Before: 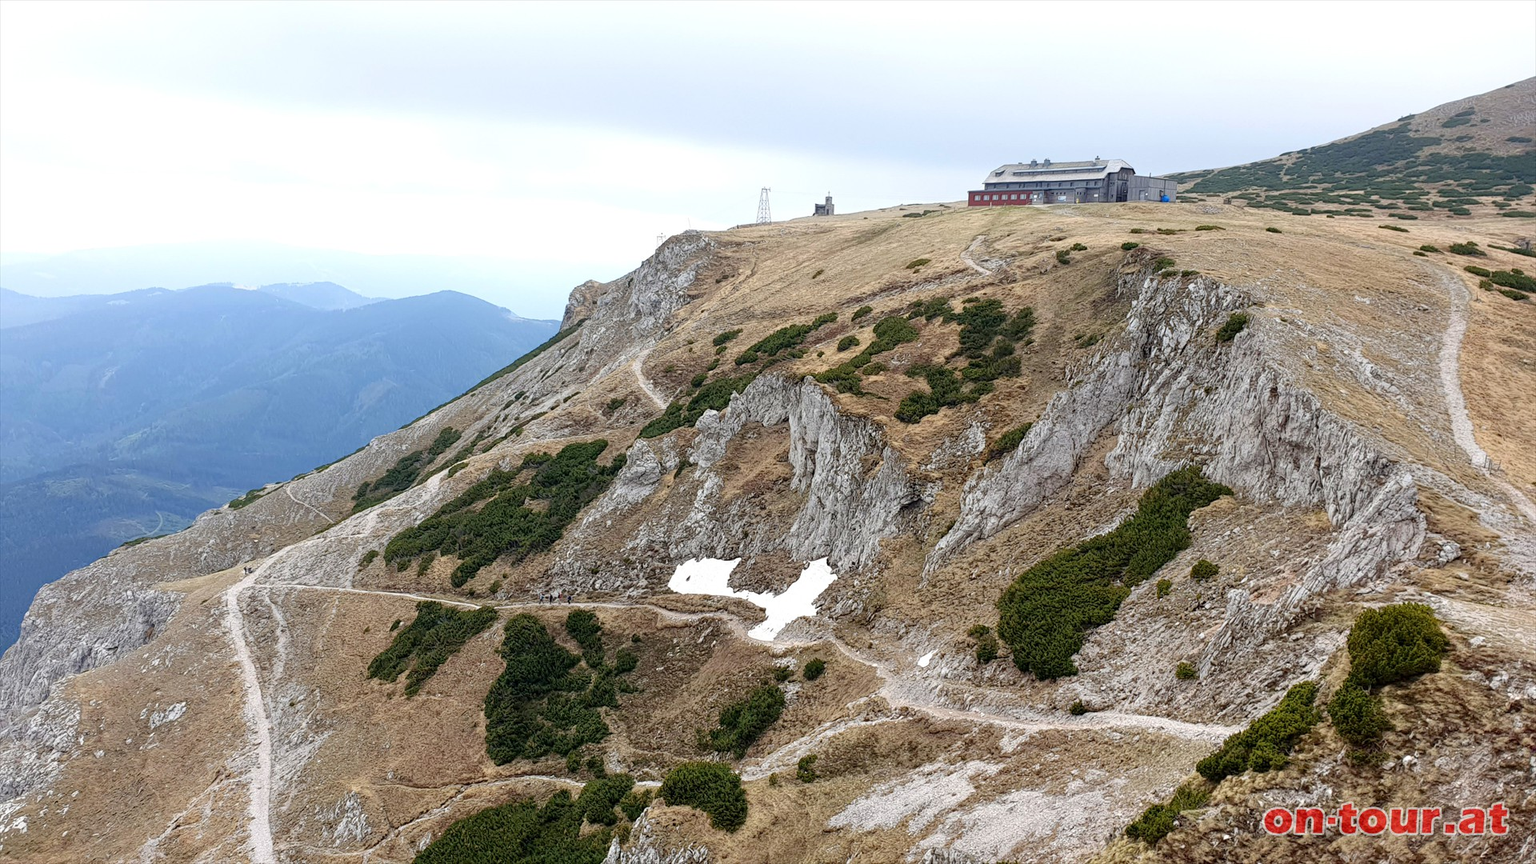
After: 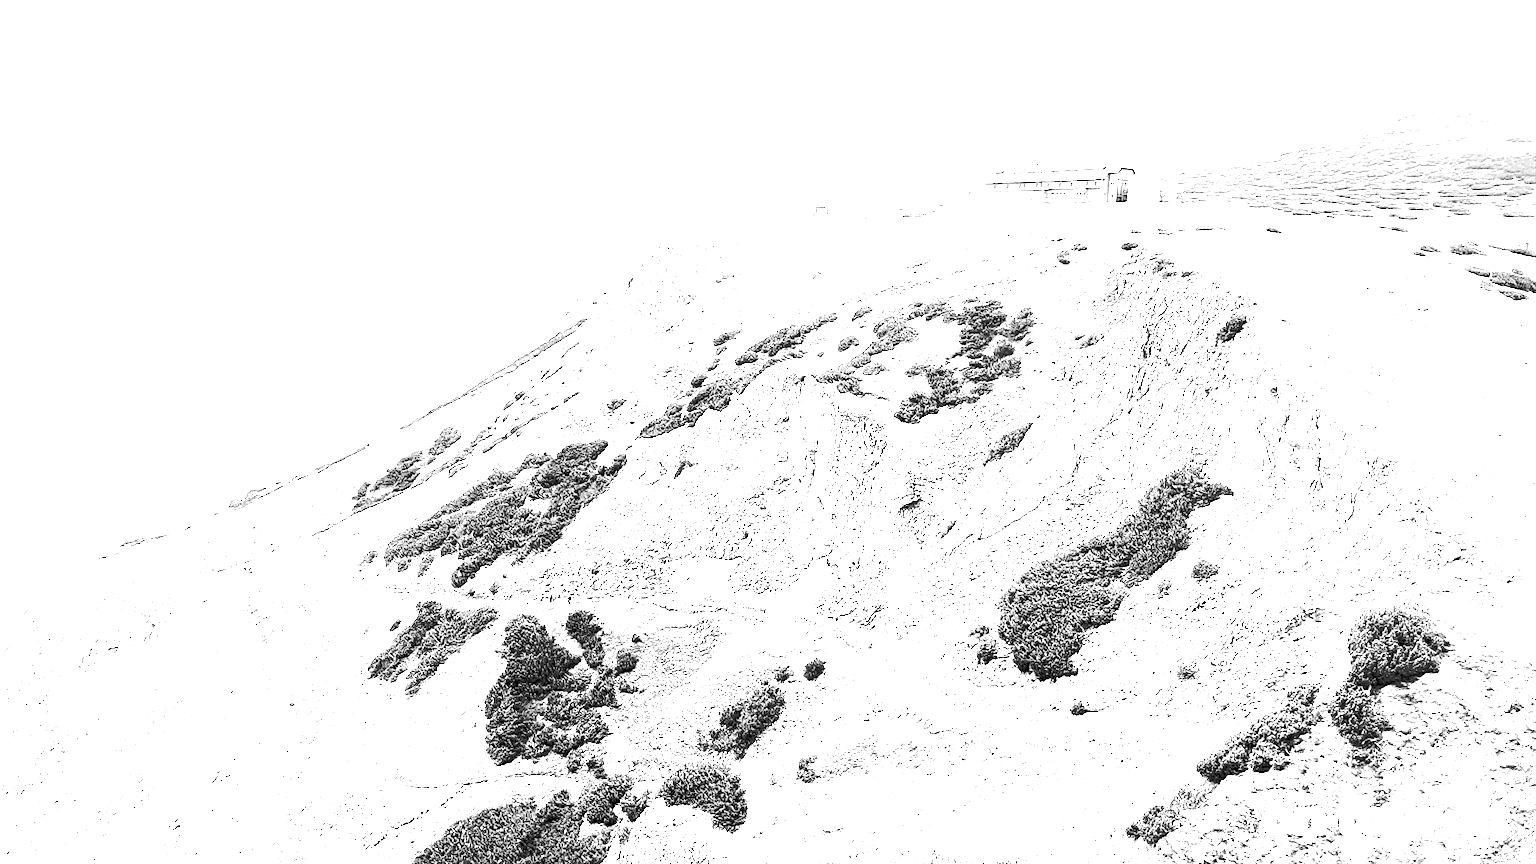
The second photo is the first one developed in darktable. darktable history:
monochrome: a 0, b 0, size 0.5, highlights 0.57
white balance: red 8, blue 8
